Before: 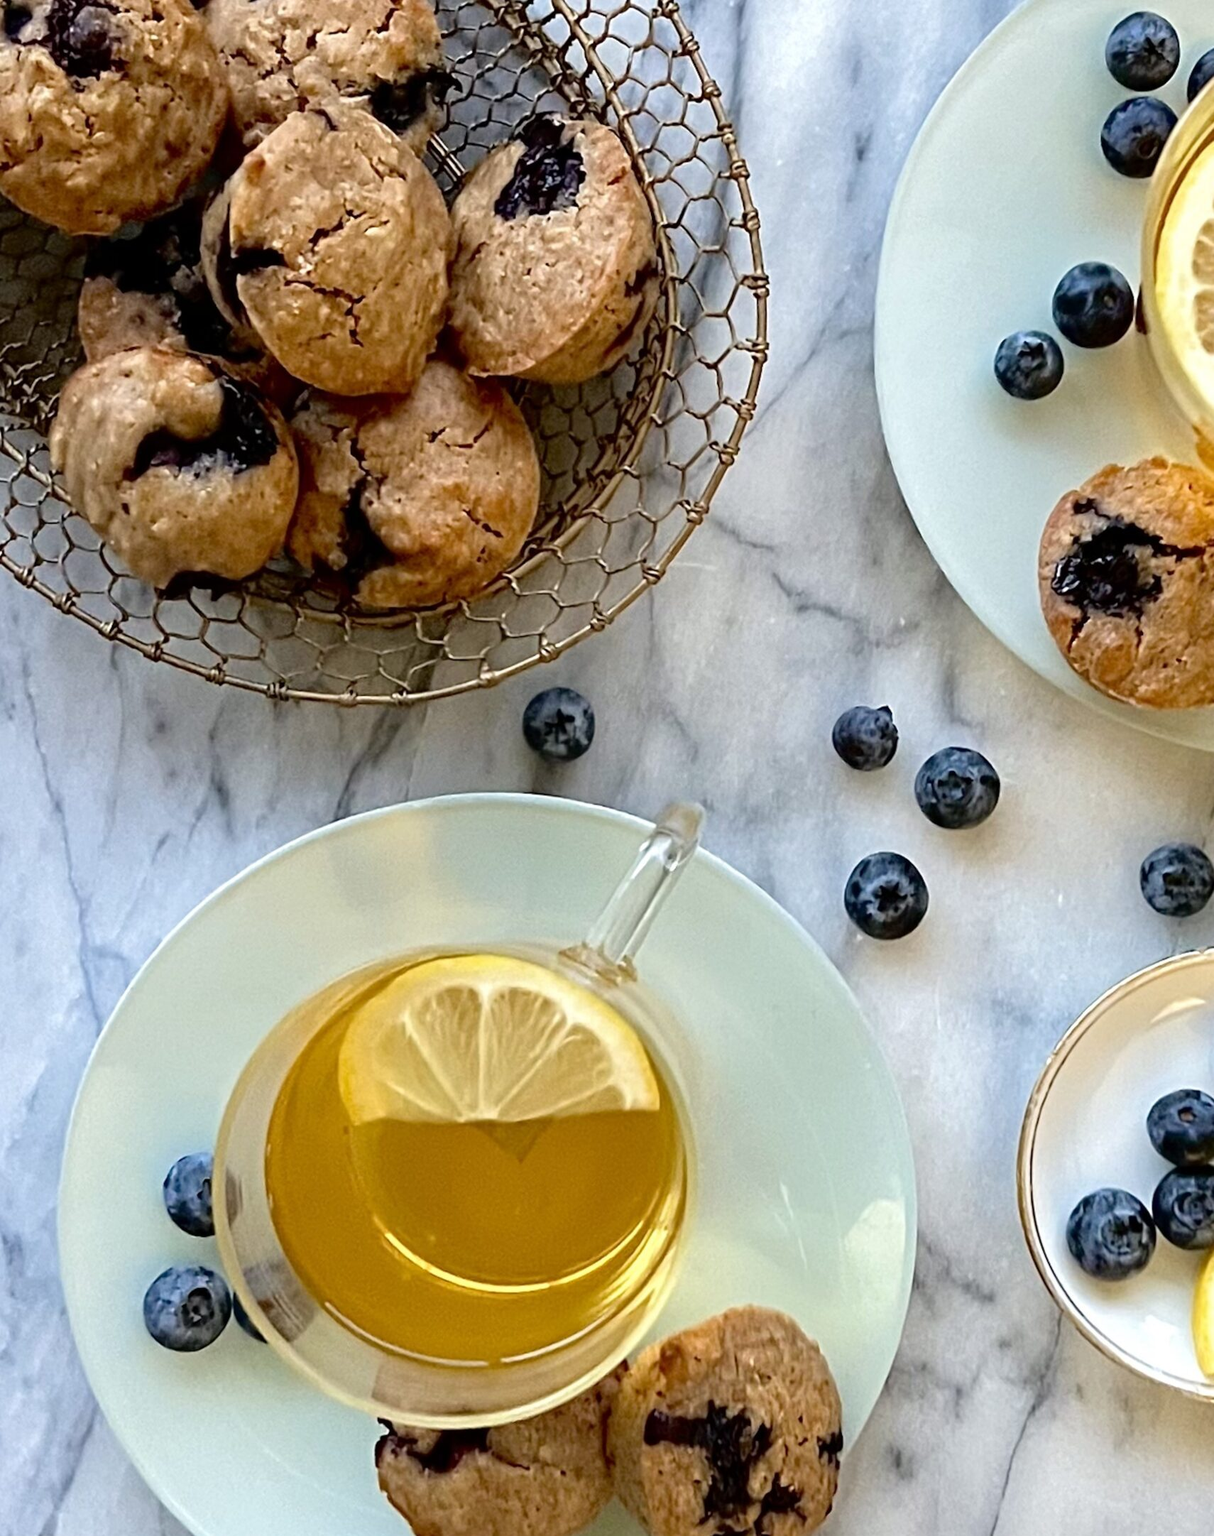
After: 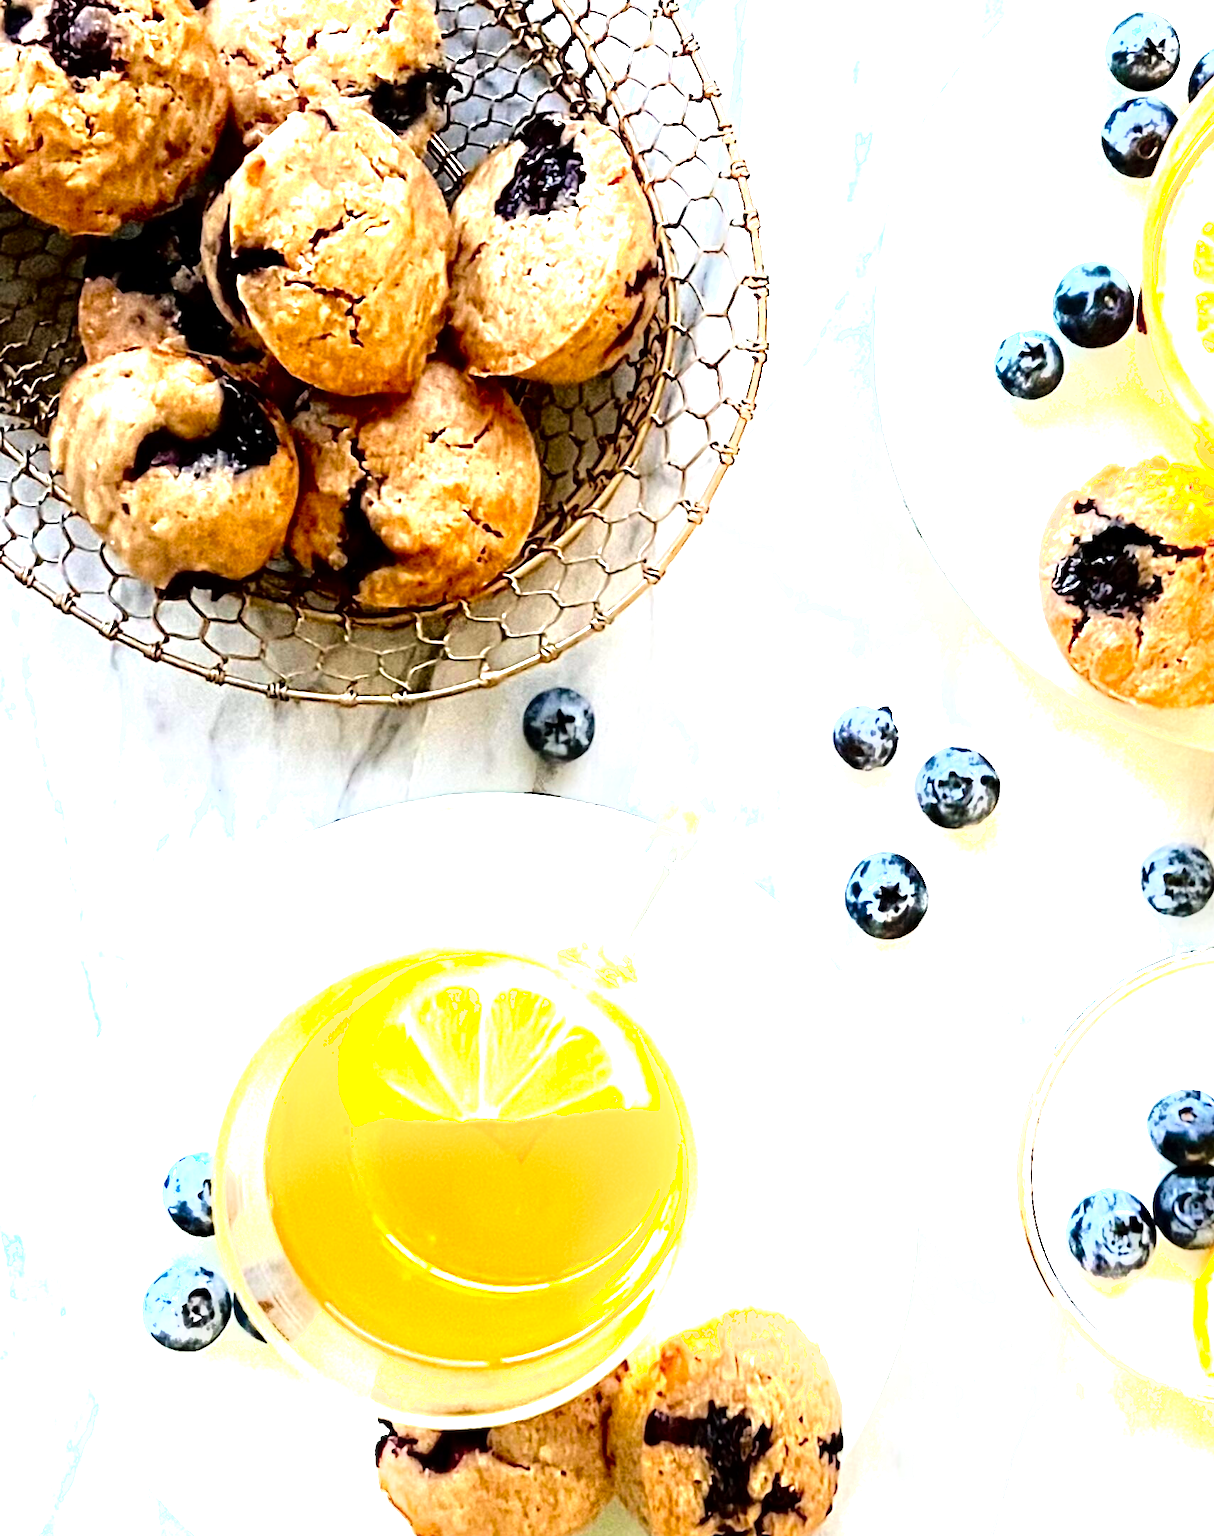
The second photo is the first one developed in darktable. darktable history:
tone equalizer: -8 EV -0.38 EV, -7 EV -0.383 EV, -6 EV -0.361 EV, -5 EV -0.184 EV, -3 EV 0.248 EV, -2 EV 0.305 EV, -1 EV 0.389 EV, +0 EV 0.417 EV
local contrast: mode bilateral grid, contrast 24, coarseness 60, detail 151%, midtone range 0.2
levels: levels [0, 0.352, 0.703]
shadows and highlights: shadows -22.52, highlights 45.49, soften with gaussian
